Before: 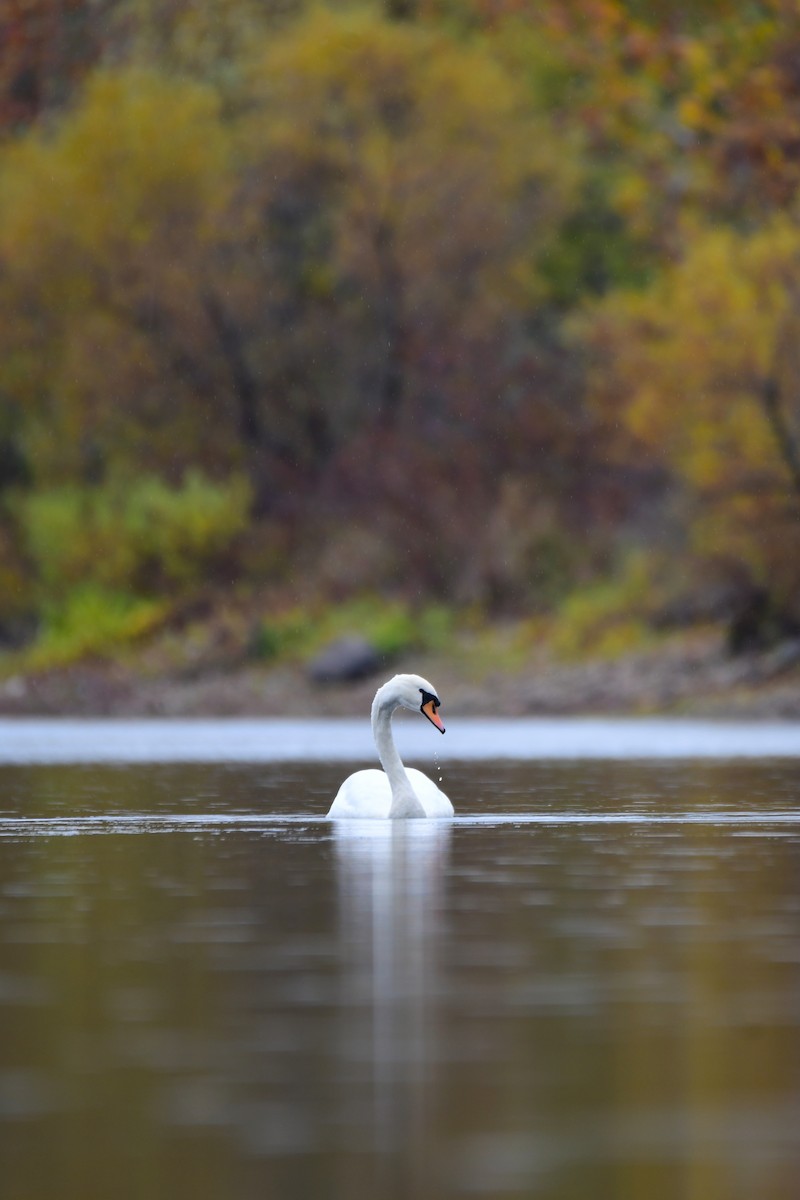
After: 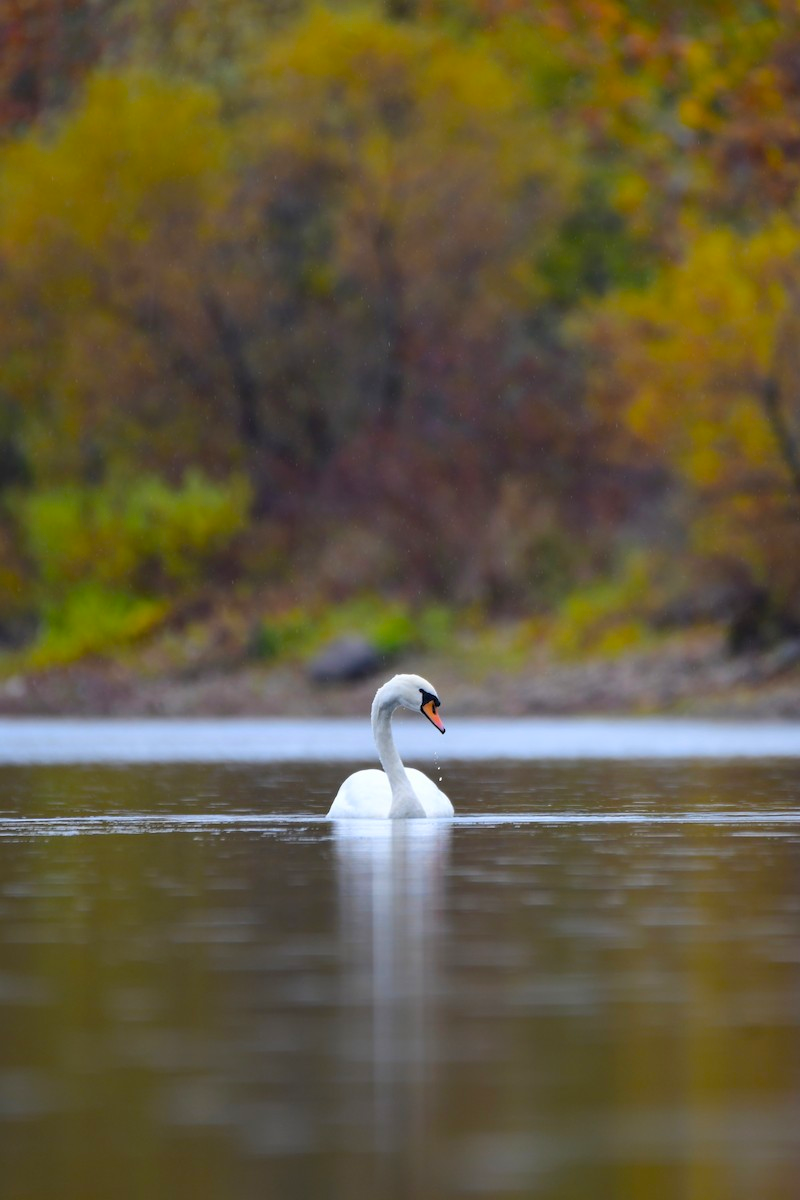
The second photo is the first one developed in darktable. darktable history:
color balance rgb: perceptual saturation grading › global saturation 29.714%
